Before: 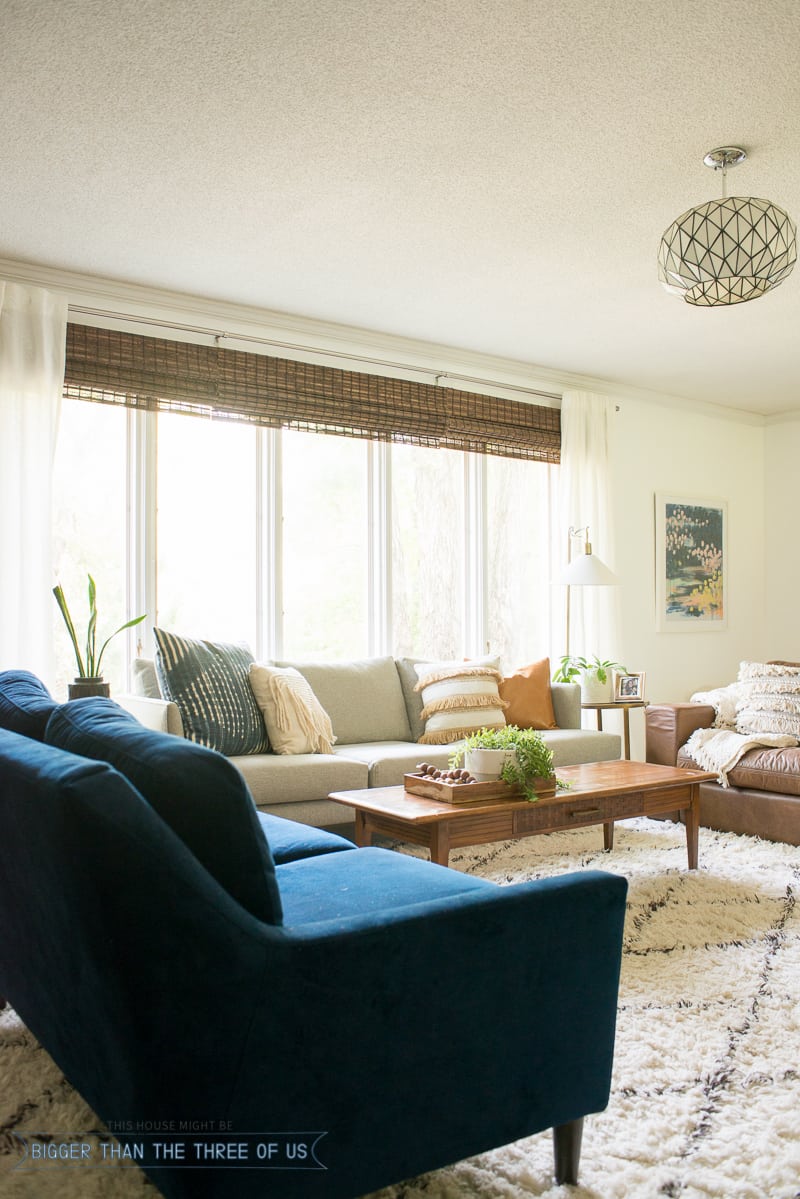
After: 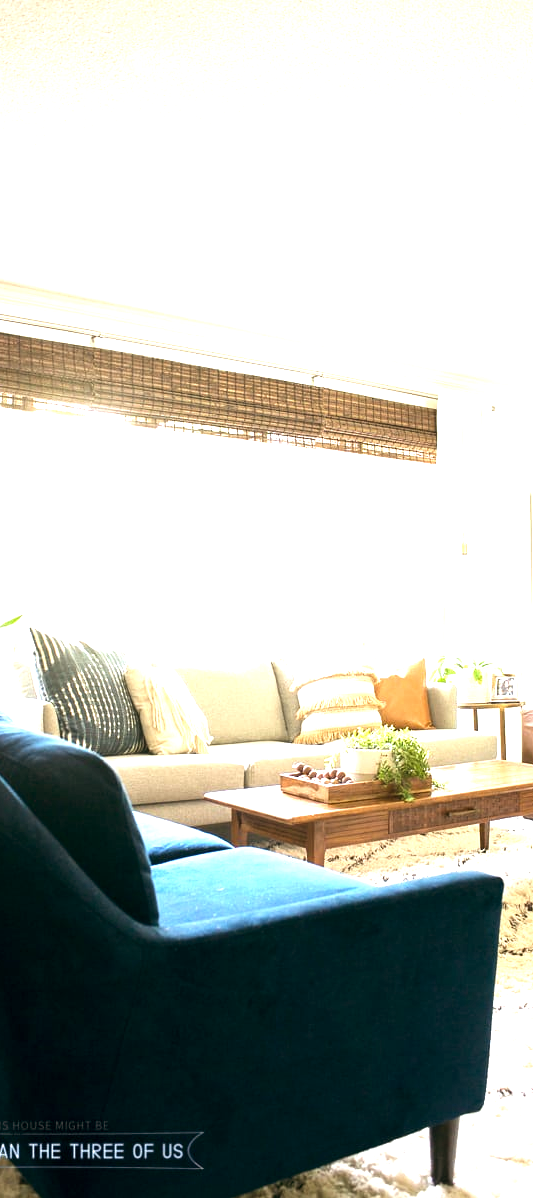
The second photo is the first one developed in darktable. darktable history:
color balance: lift [0.998, 0.998, 1.001, 1.002], gamma [0.995, 1.025, 0.992, 0.975], gain [0.995, 1.02, 0.997, 0.98]
tone equalizer: -8 EV -0.417 EV, -7 EV -0.389 EV, -6 EV -0.333 EV, -5 EV -0.222 EV, -3 EV 0.222 EV, -2 EV 0.333 EV, -1 EV 0.389 EV, +0 EV 0.417 EV, edges refinement/feathering 500, mask exposure compensation -1.57 EV, preserve details no
exposure: black level correction 0, exposure 1 EV, compensate exposure bias true, compensate highlight preservation false
crop and rotate: left 15.546%, right 17.787%
